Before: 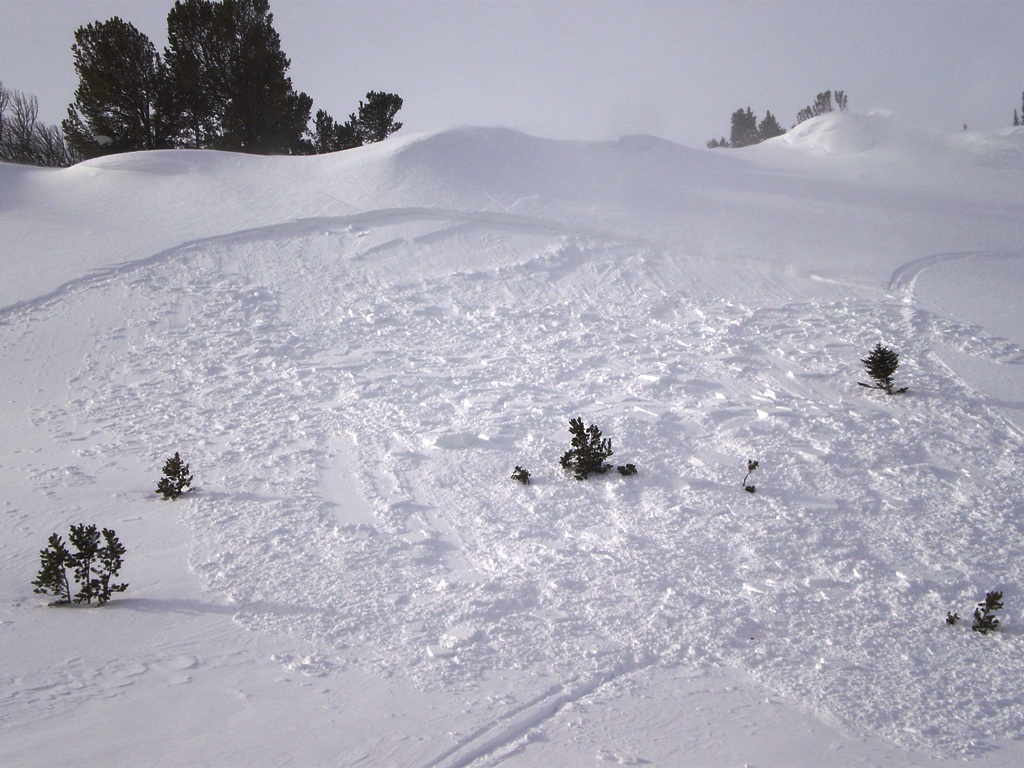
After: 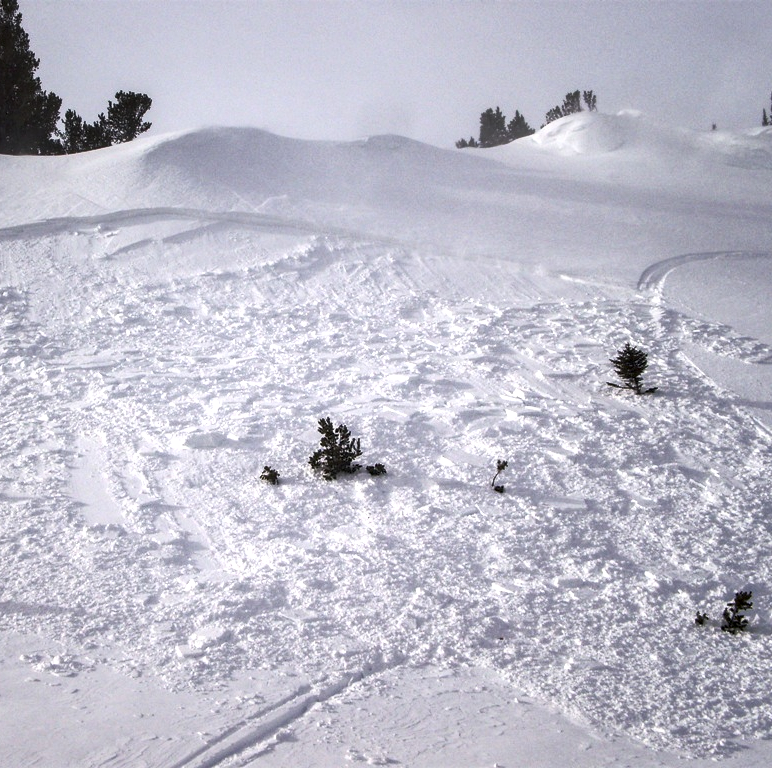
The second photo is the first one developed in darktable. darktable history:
crop and rotate: left 24.6%
local contrast: detail 150%
base curve: curves: ch0 [(0, 0) (0.257, 0.25) (0.482, 0.586) (0.757, 0.871) (1, 1)]
